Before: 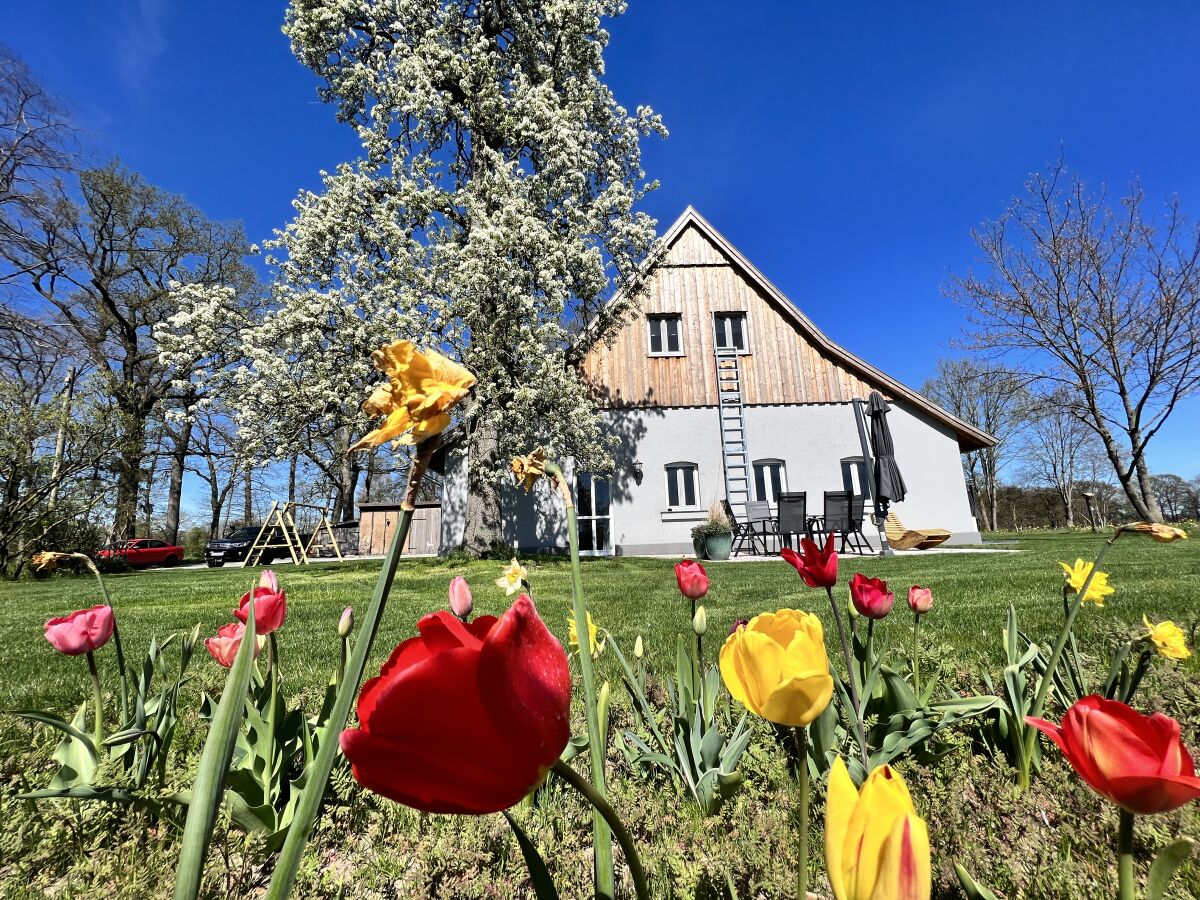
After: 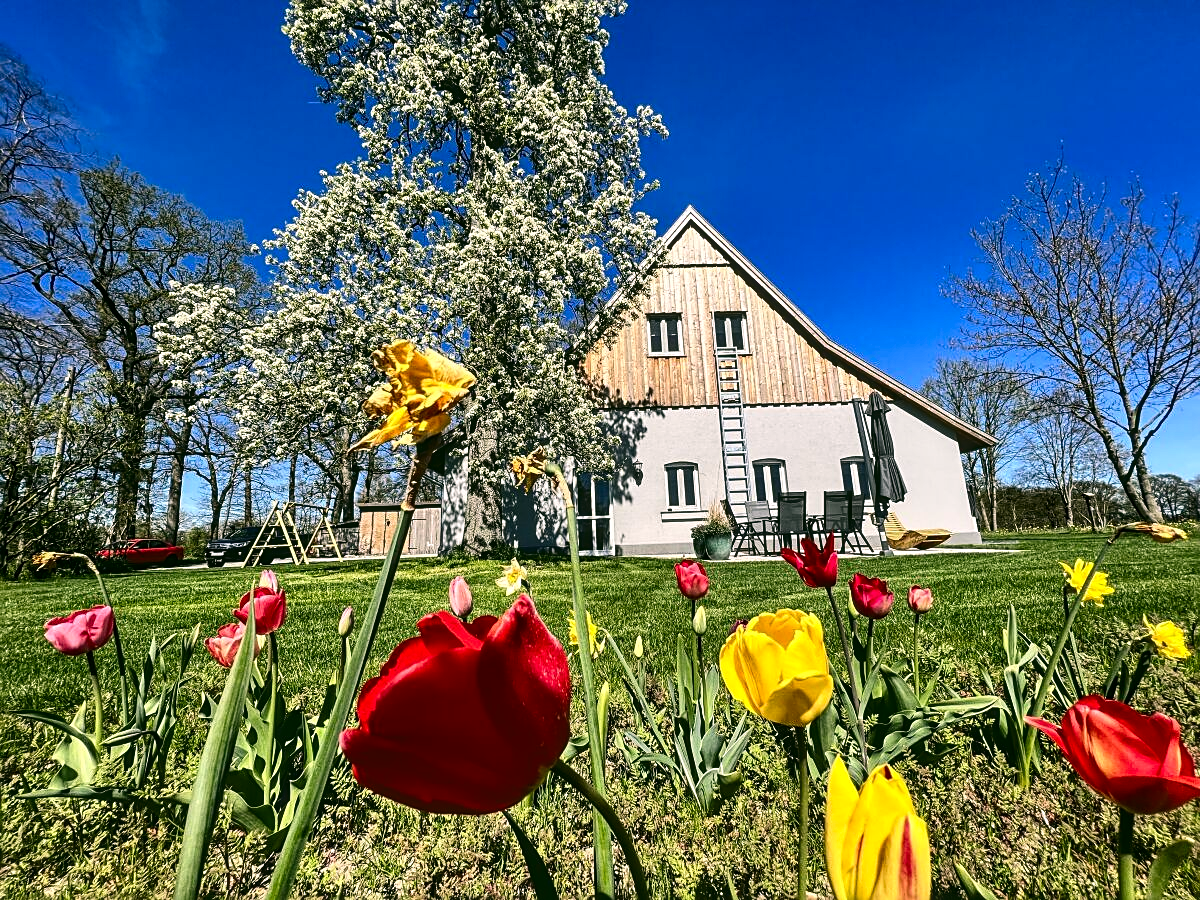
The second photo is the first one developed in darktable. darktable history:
sharpen: on, module defaults
exposure: black level correction -0.008, exposure 0.071 EV, compensate exposure bias true, compensate highlight preservation false
contrast brightness saturation: contrast 0.187, brightness -0.112, saturation 0.215
local contrast: detail 130%
color correction: highlights a* 4.15, highlights b* 4.92, shadows a* -8.16, shadows b* 5.04
